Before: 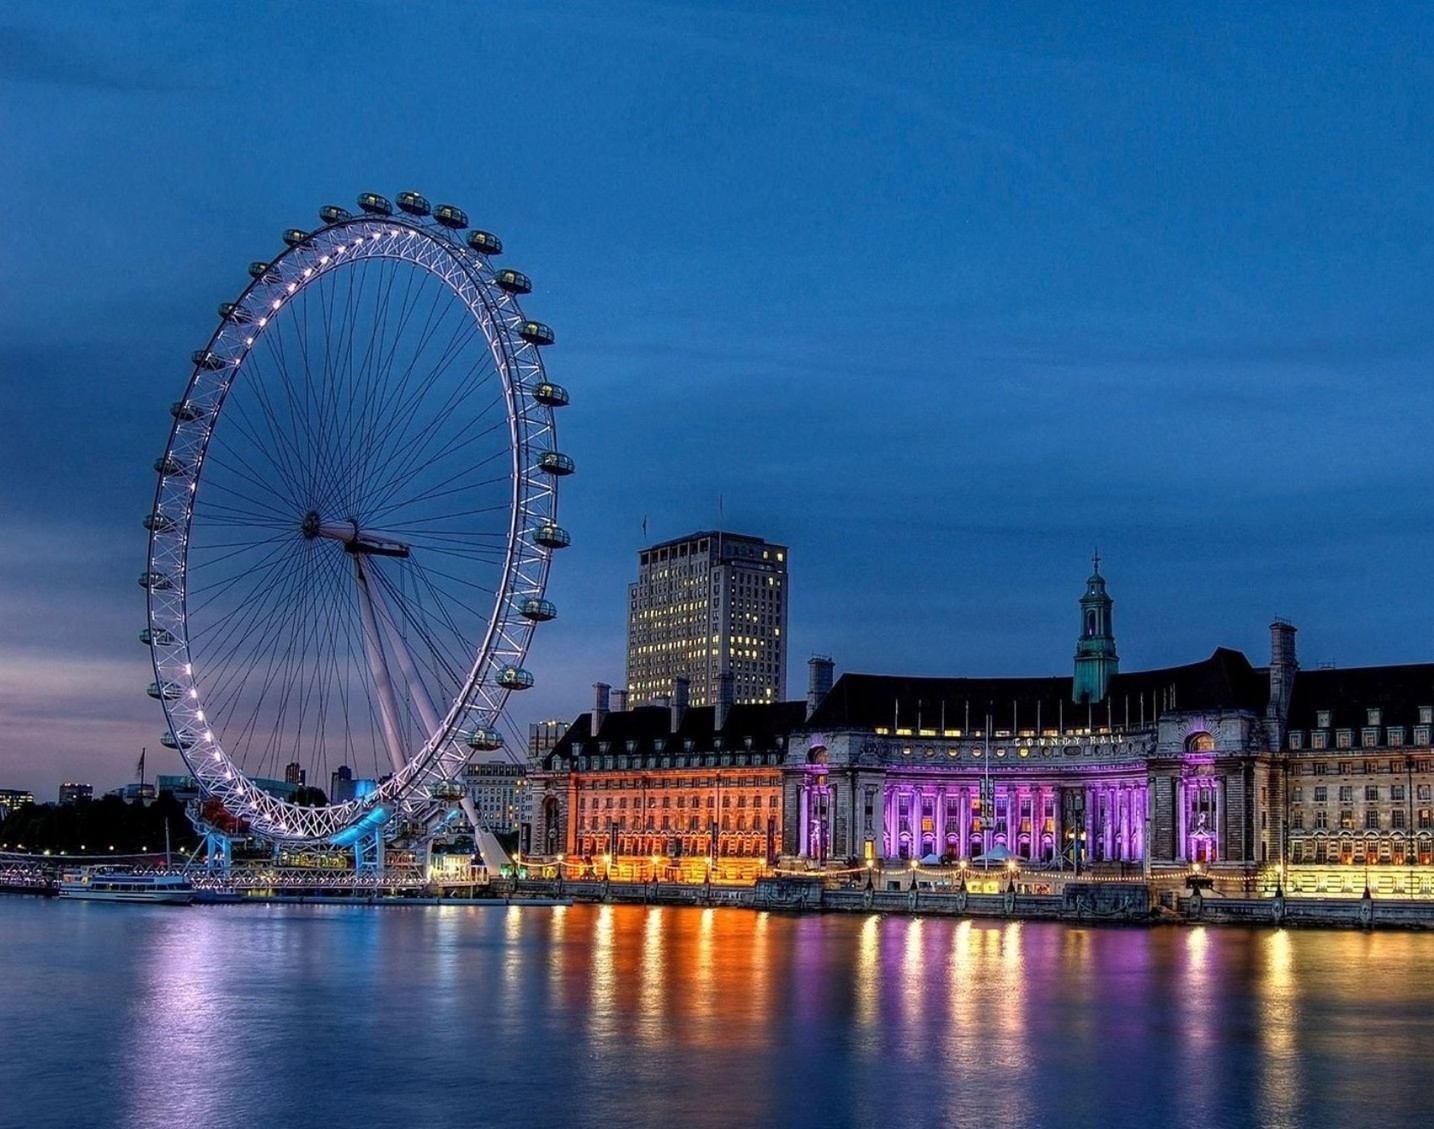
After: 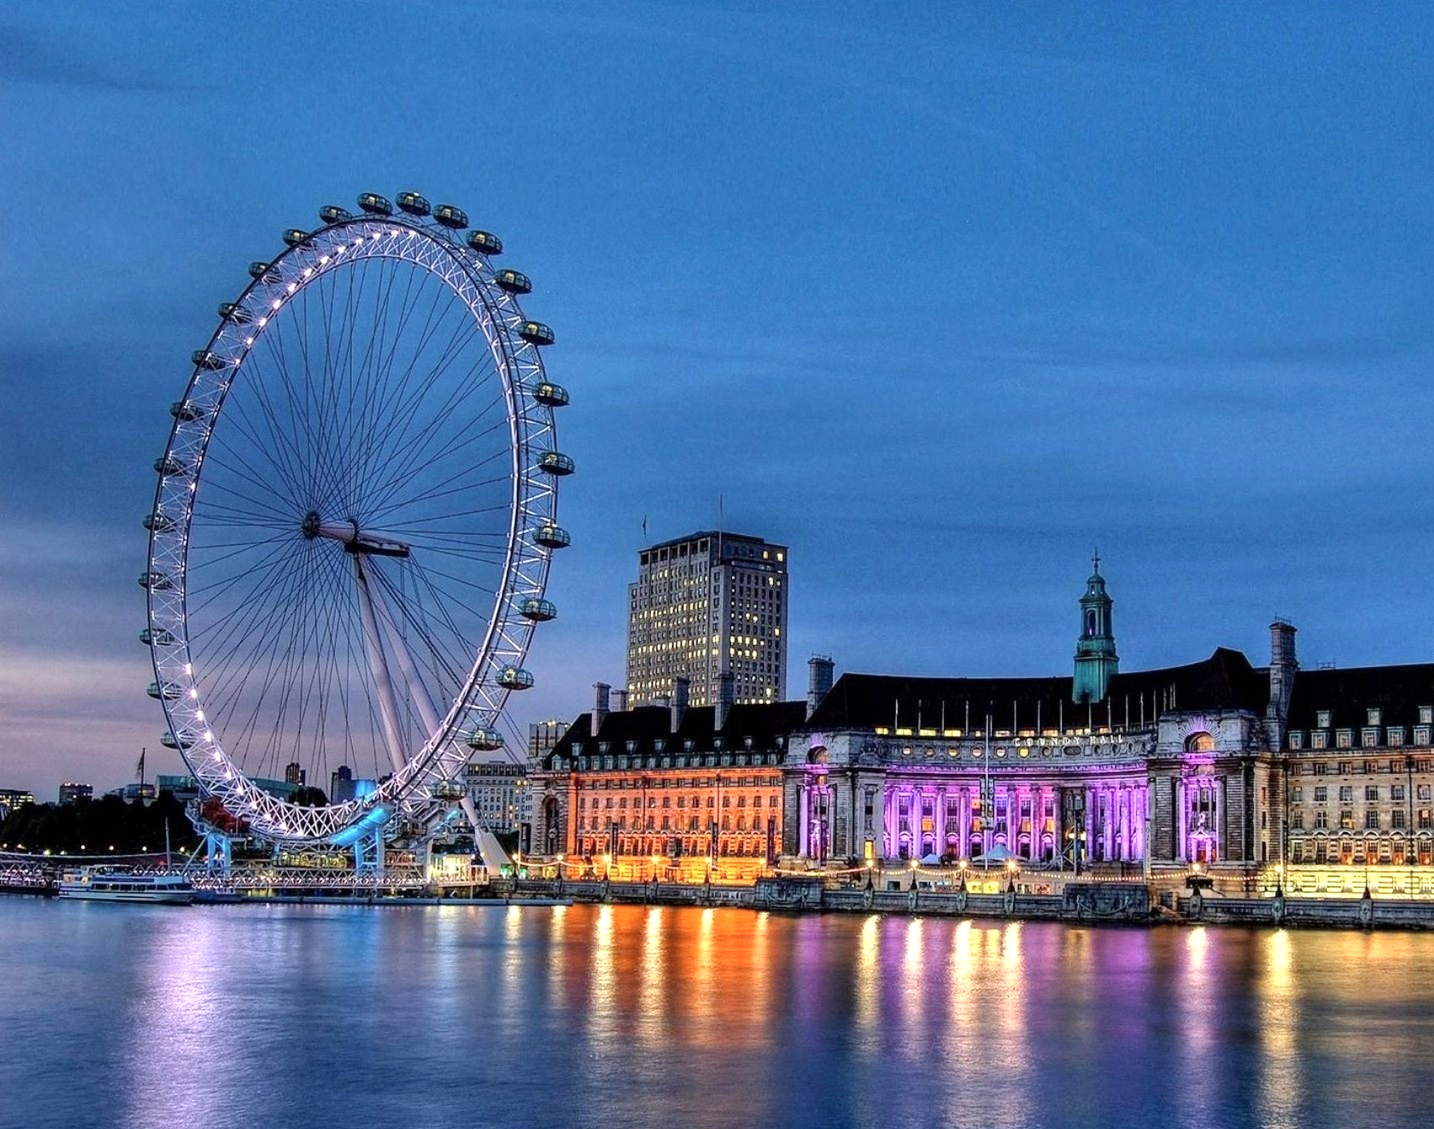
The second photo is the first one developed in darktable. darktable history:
local contrast: mode bilateral grid, contrast 16, coarseness 35, detail 105%, midtone range 0.2
shadows and highlights: radius 110.77, shadows 51.02, white point adjustment 9, highlights -4.23, soften with gaussian
